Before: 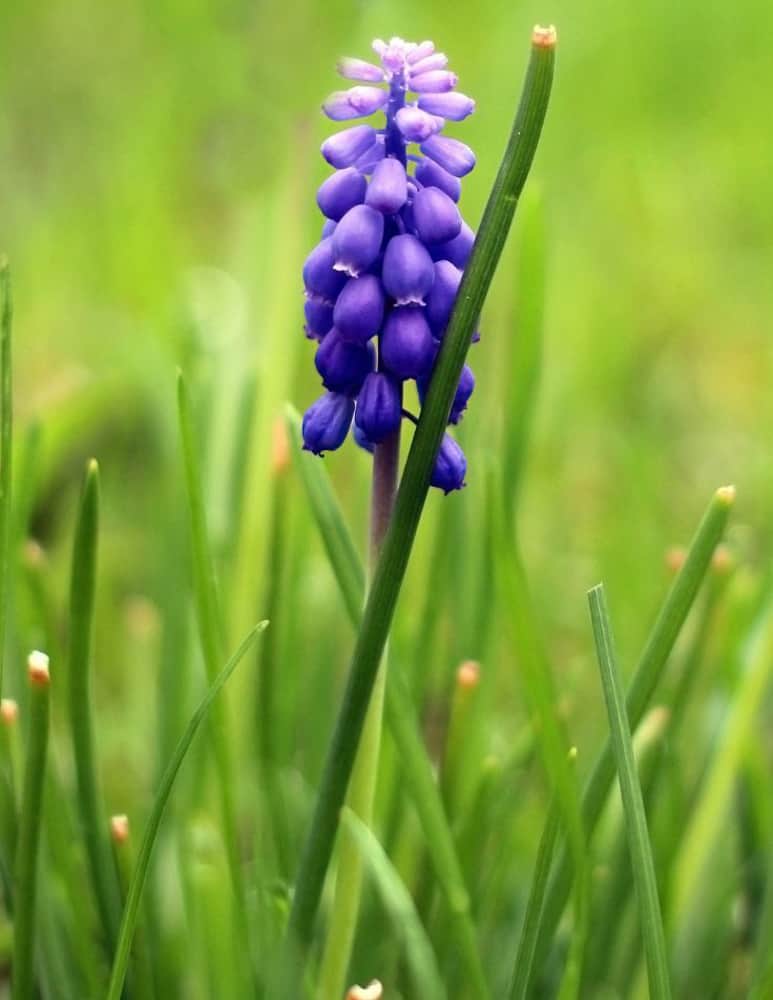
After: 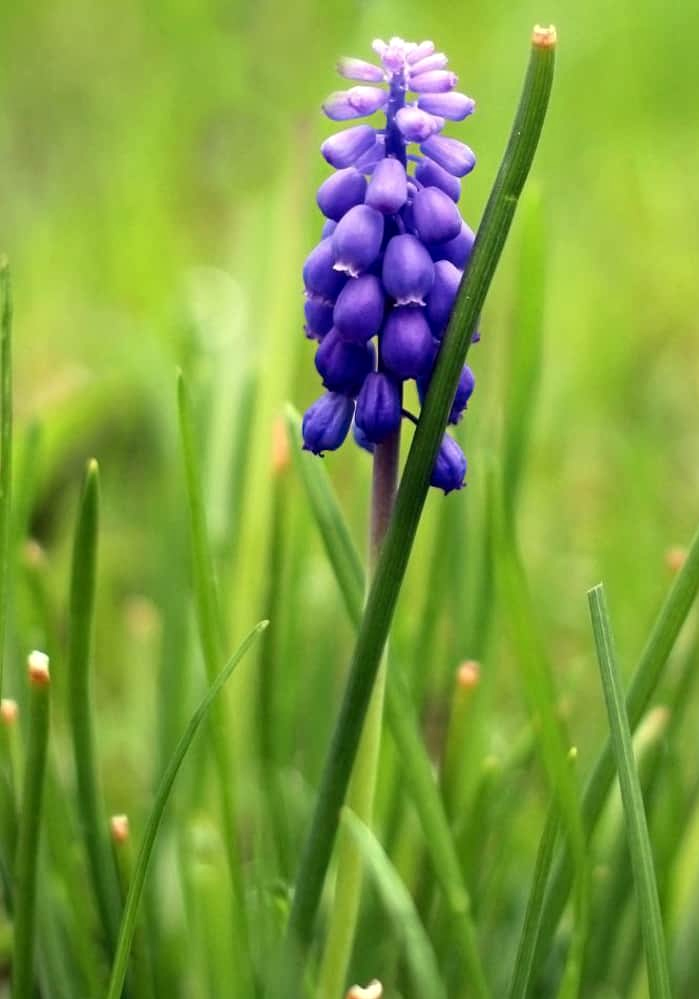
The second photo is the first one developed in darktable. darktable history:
crop: right 9.515%, bottom 0.026%
local contrast: highlights 107%, shadows 99%, detail 119%, midtone range 0.2
